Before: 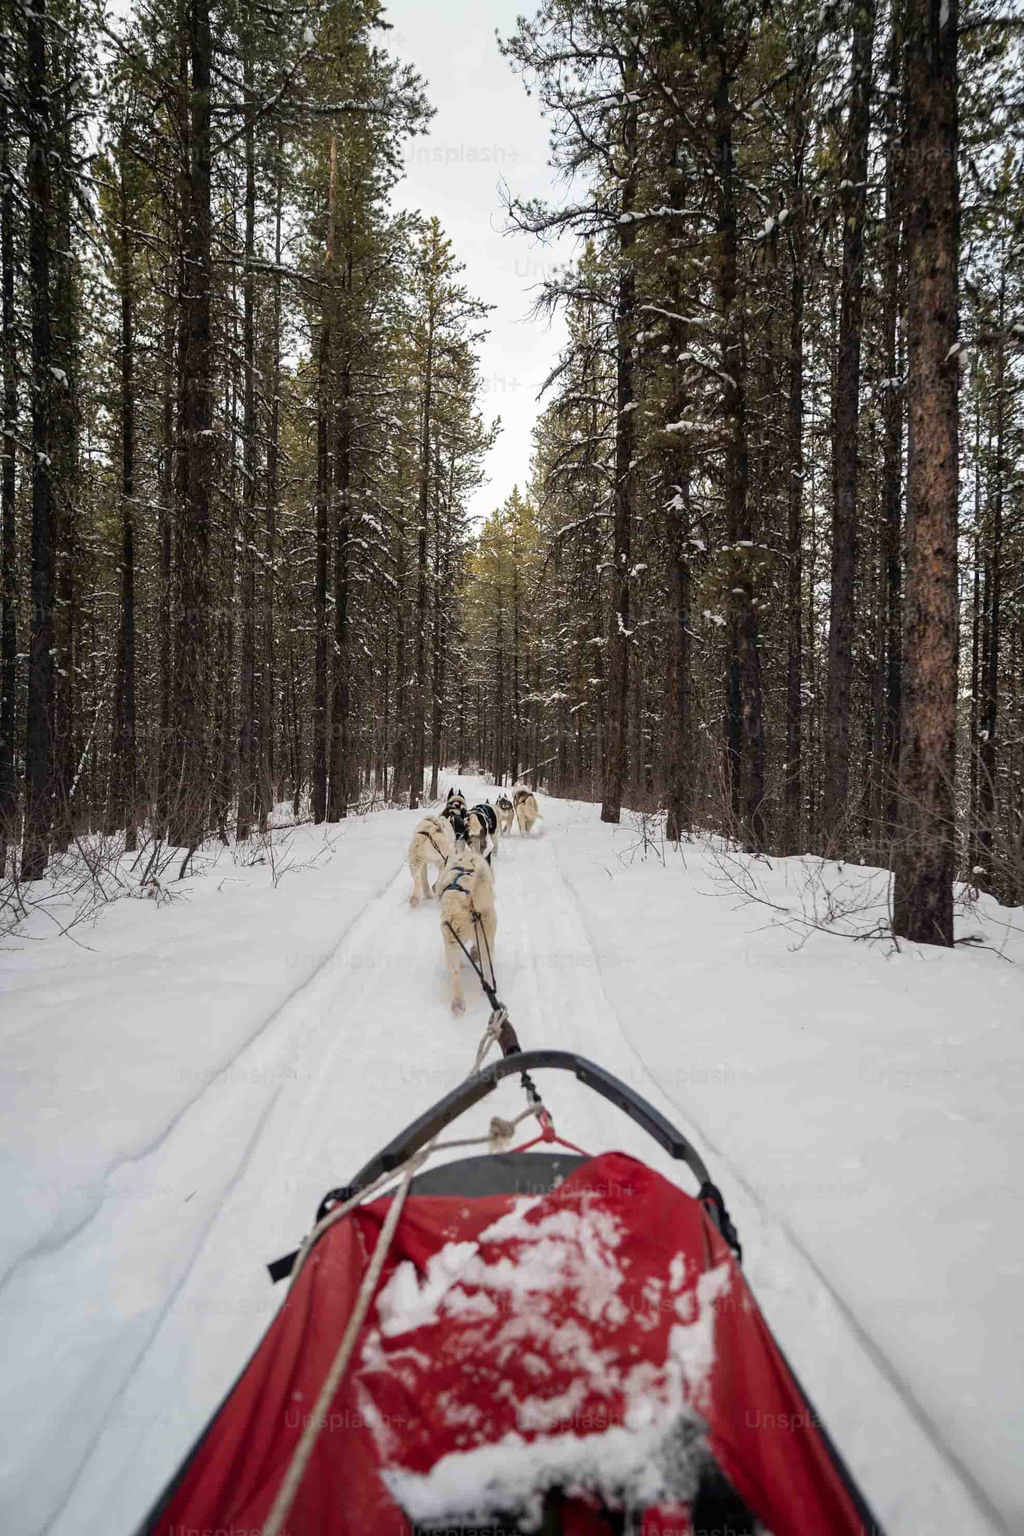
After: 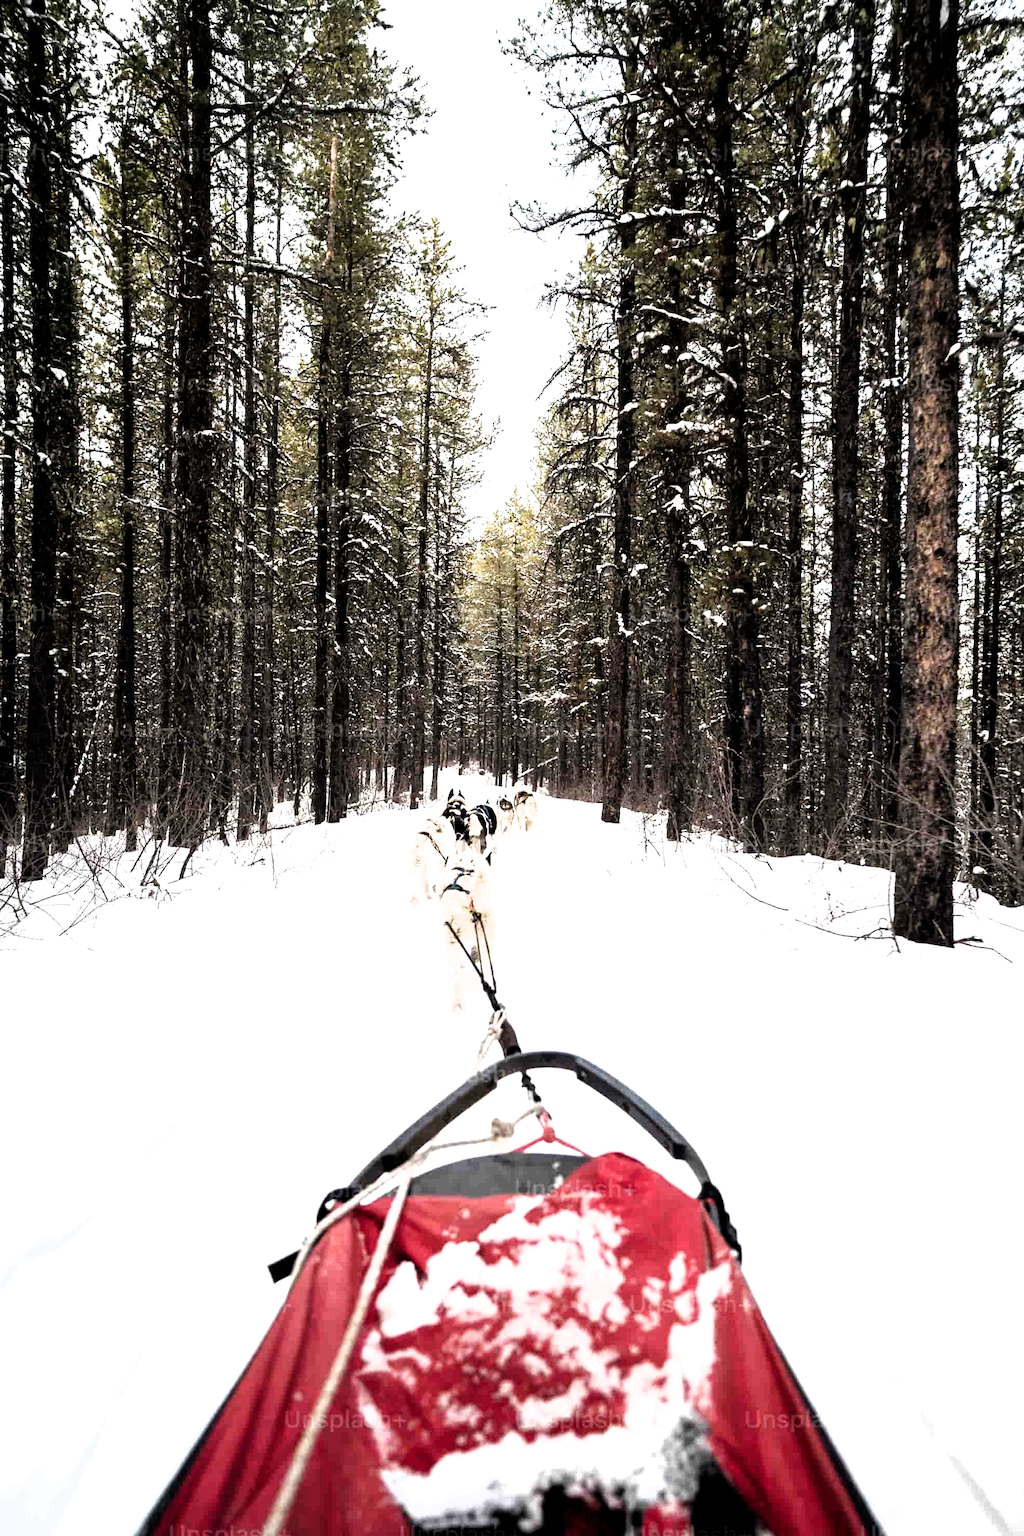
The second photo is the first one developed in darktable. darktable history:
filmic rgb: black relative exposure -8.28 EV, white relative exposure 2.23 EV, hardness 7.08, latitude 85.24%, contrast 1.697, highlights saturation mix -3.5%, shadows ↔ highlights balance -2.42%
exposure: exposure 1 EV, compensate exposure bias true, compensate highlight preservation false
